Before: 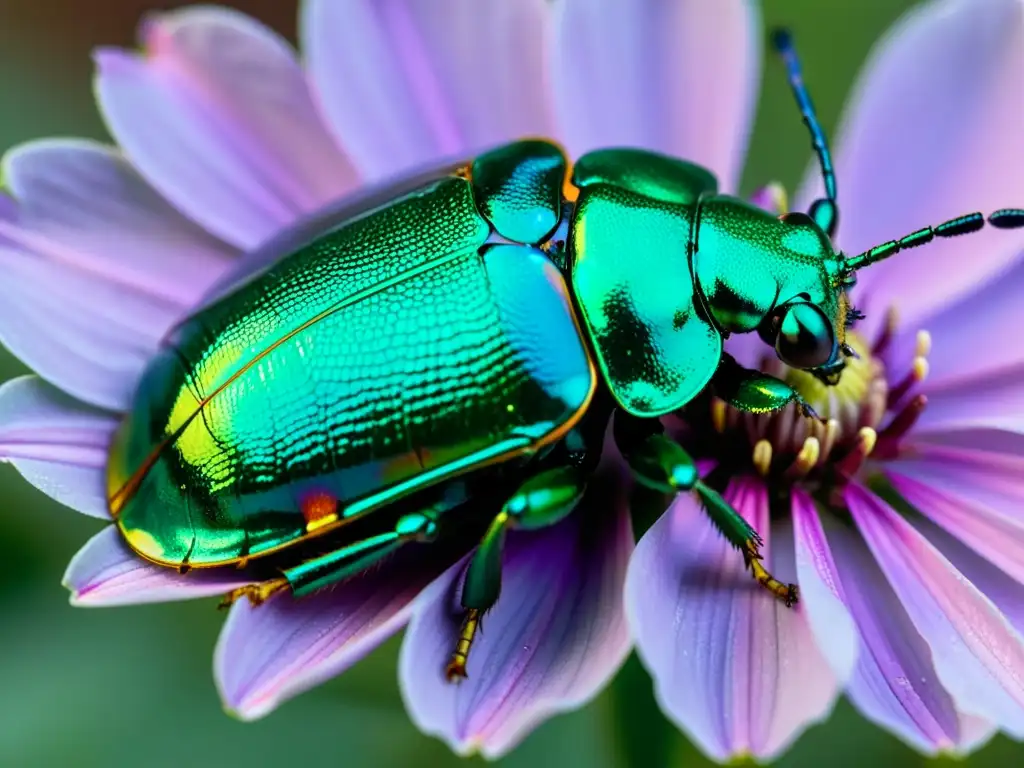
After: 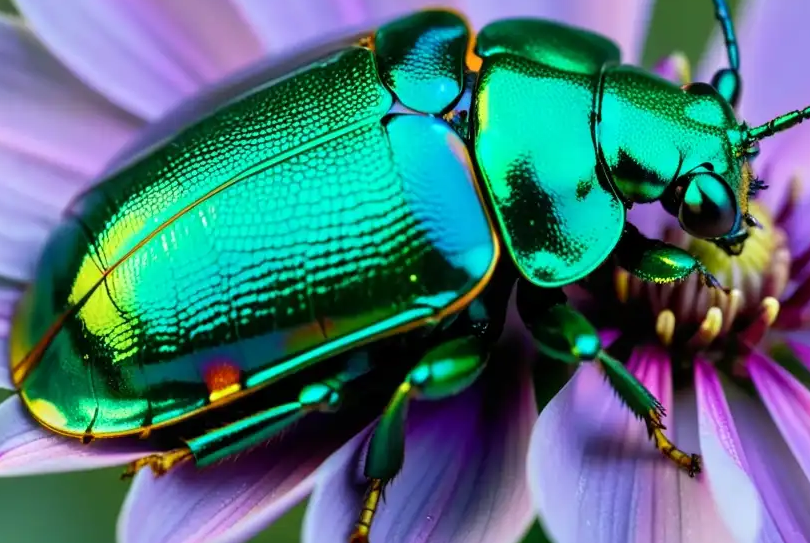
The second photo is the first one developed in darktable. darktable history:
crop: left 9.545%, top 16.95%, right 11.259%, bottom 12.335%
